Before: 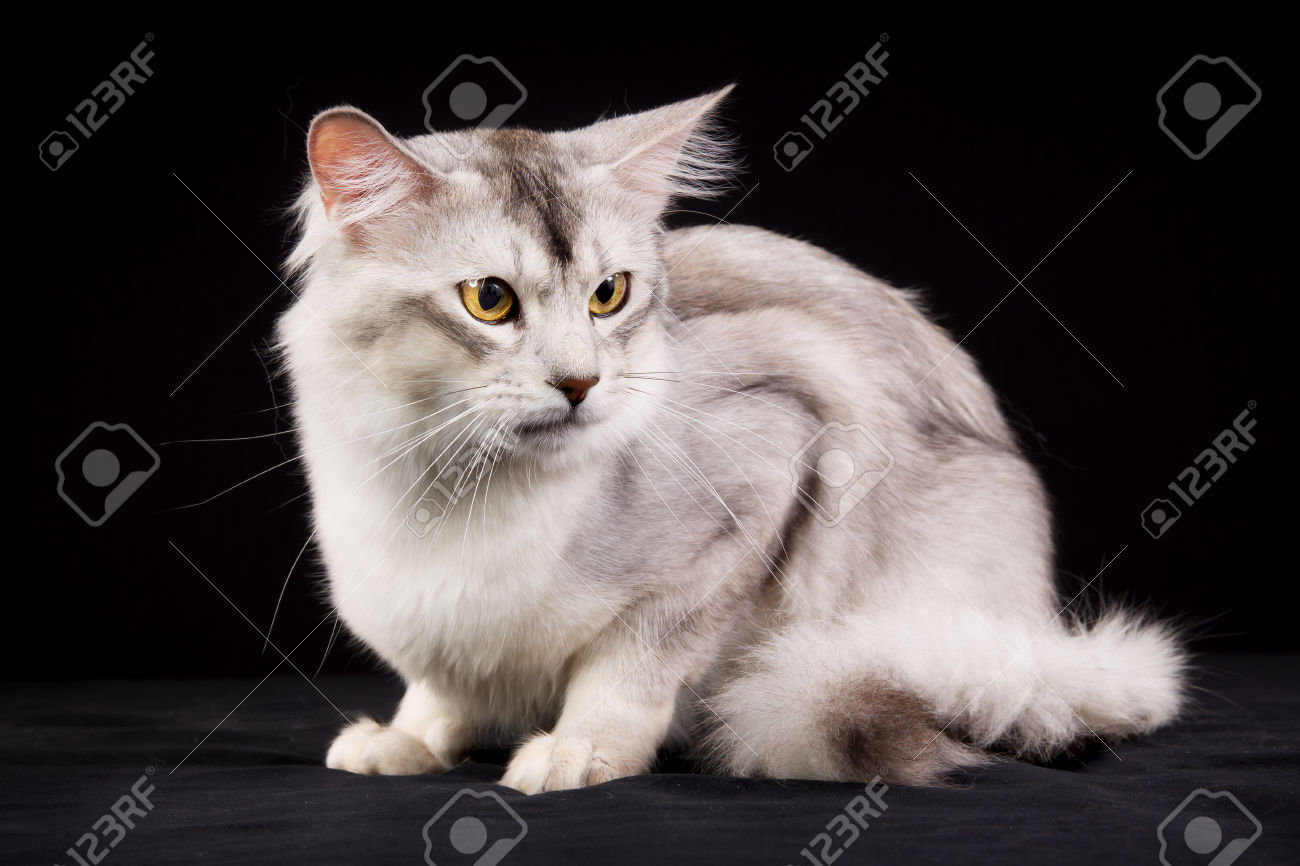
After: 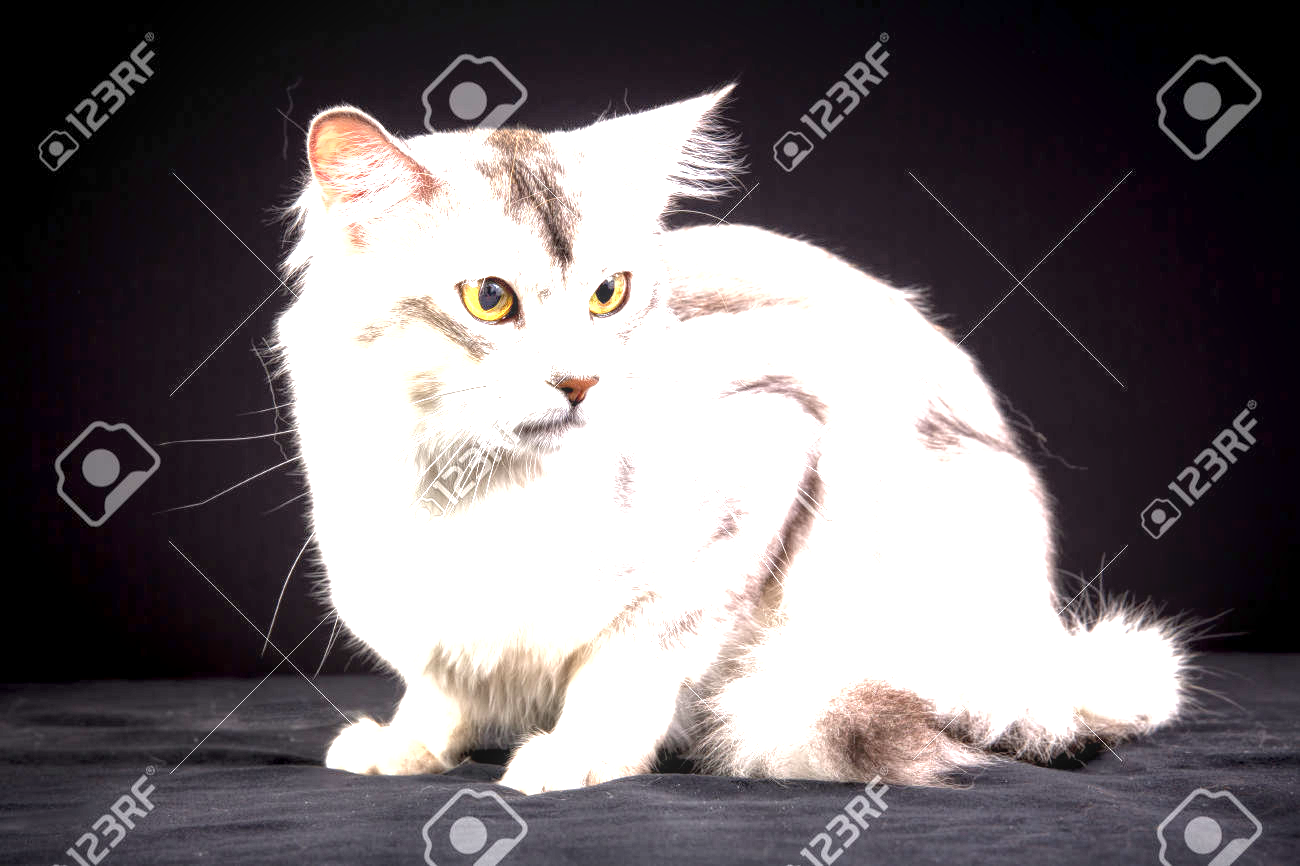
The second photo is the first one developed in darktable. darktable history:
local contrast: highlights 74%, shadows 55%, detail 176%, midtone range 0.207
exposure: black level correction 0.001, exposure 1.822 EV, compensate exposure bias true, compensate highlight preservation false
